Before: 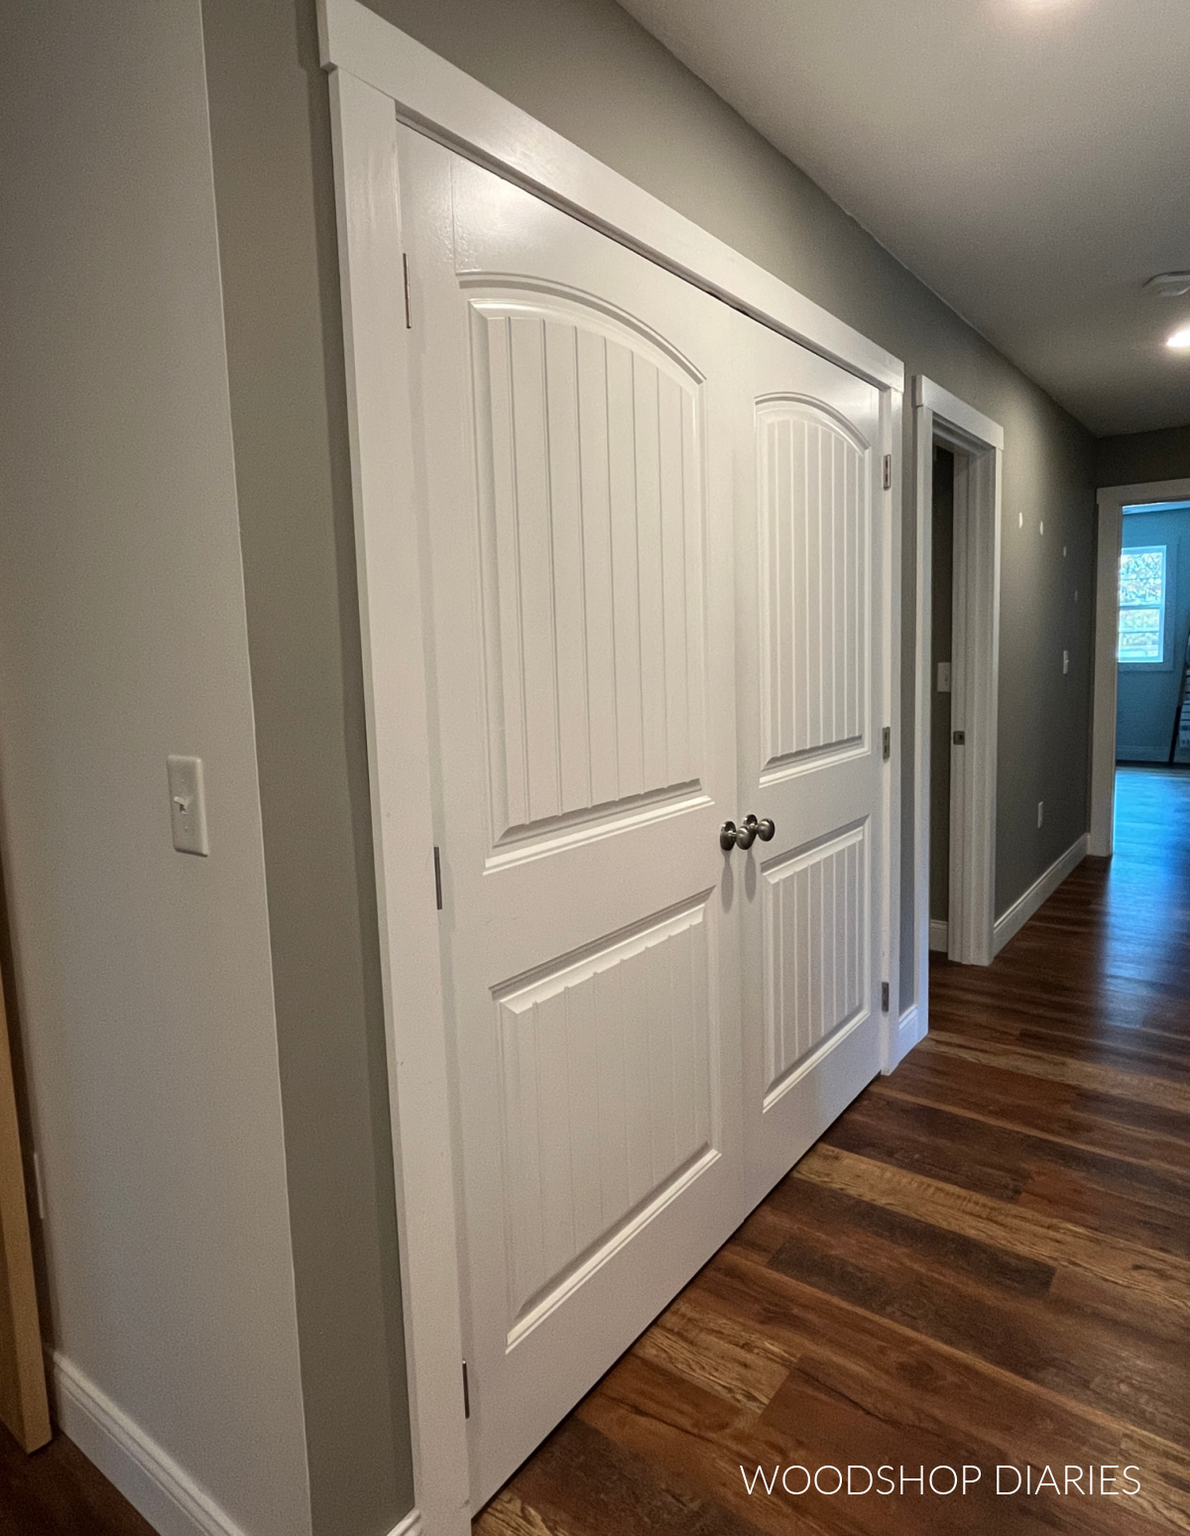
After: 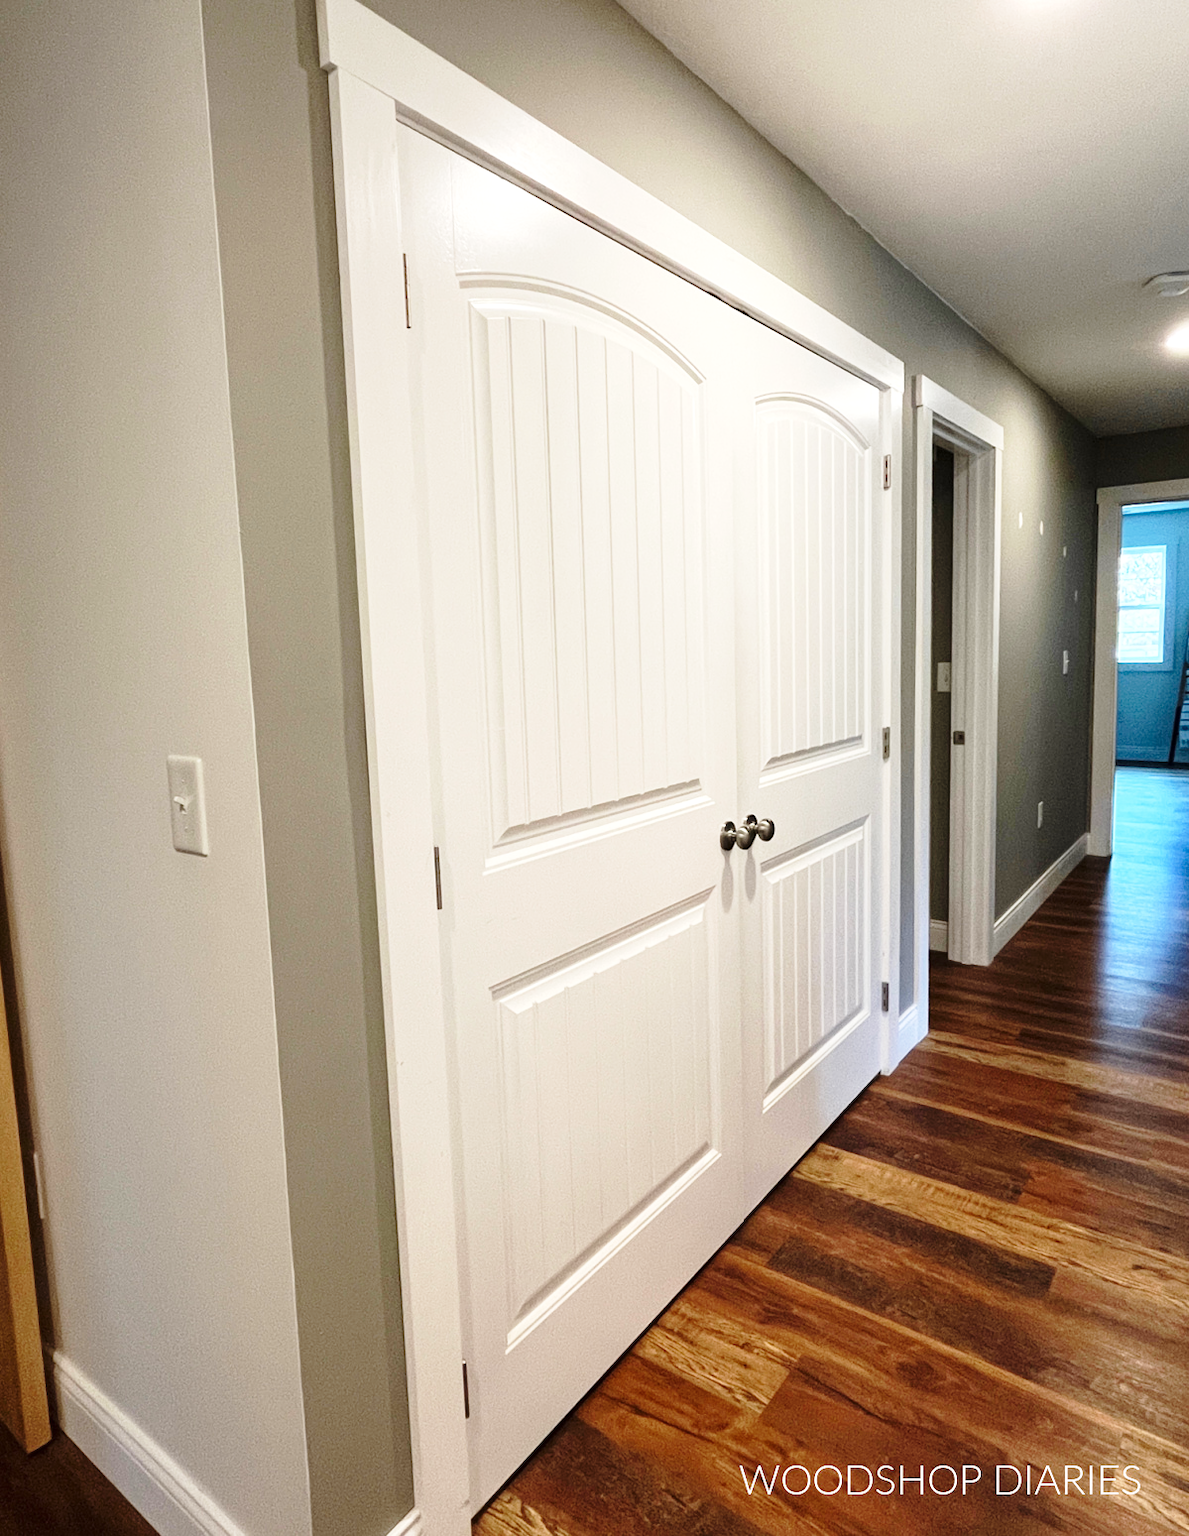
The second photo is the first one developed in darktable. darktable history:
exposure: exposure 0.3 EV, compensate highlight preservation false
base curve: curves: ch0 [(0, 0) (0.028, 0.03) (0.121, 0.232) (0.46, 0.748) (0.859, 0.968) (1, 1)], preserve colors none
